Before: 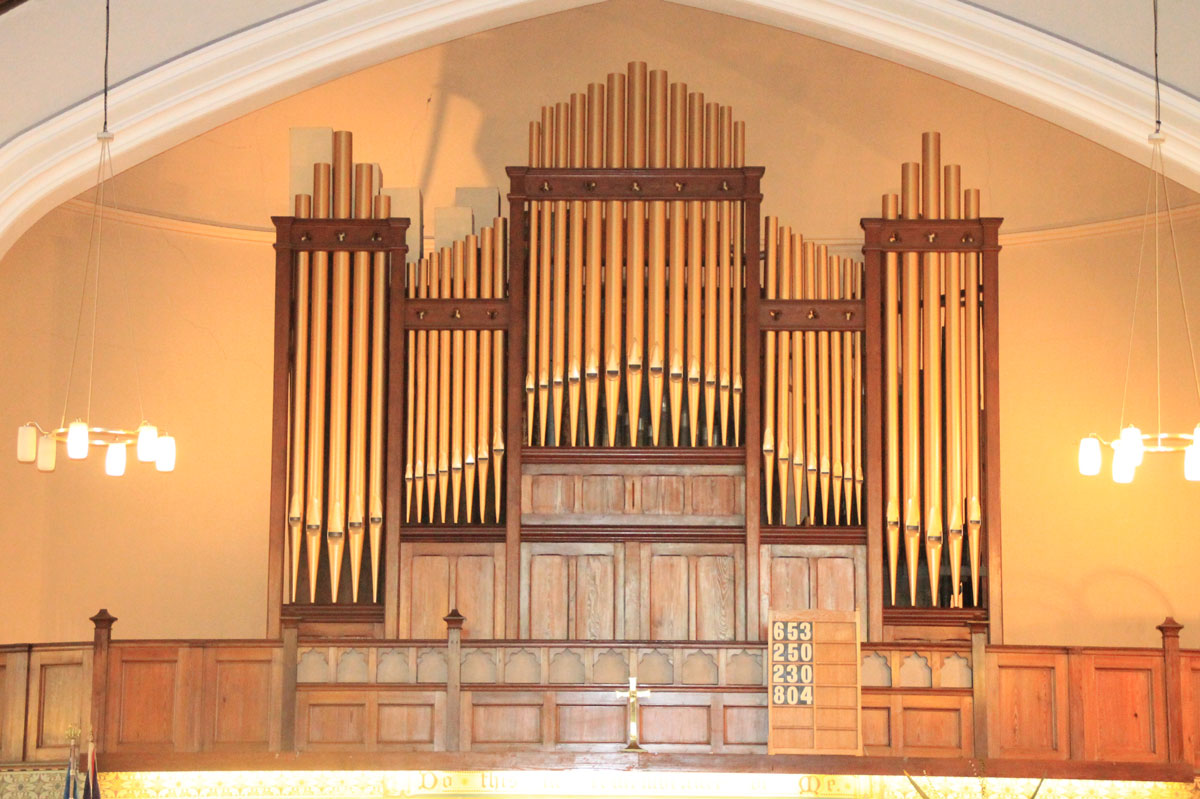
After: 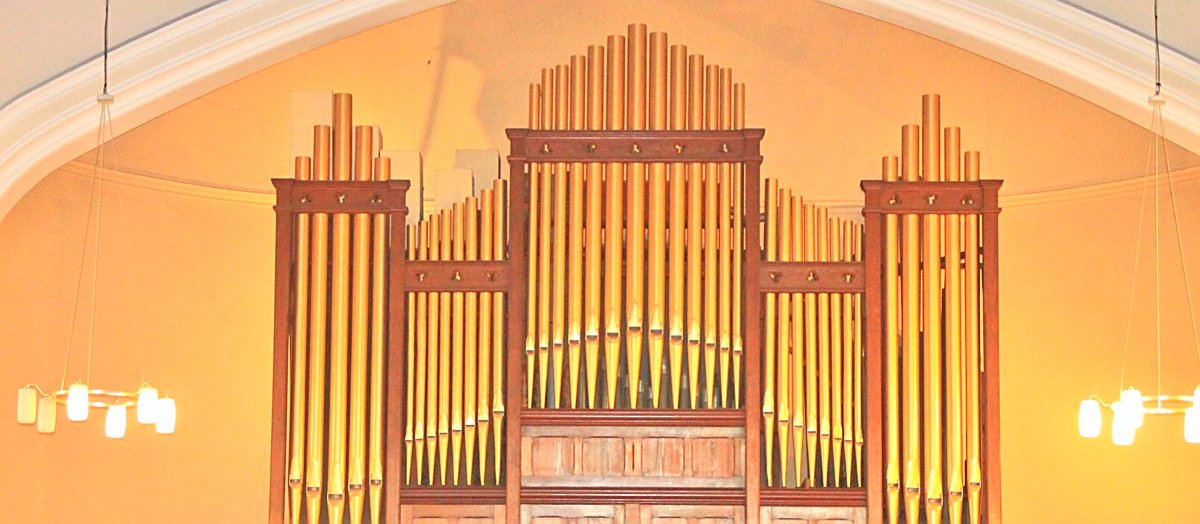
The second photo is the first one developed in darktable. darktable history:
base curve: curves: ch0 [(0, 0) (0.472, 0.455) (1, 1)], preserve colors none
crop and rotate: top 4.789%, bottom 29.536%
sharpen: on, module defaults
contrast brightness saturation: brightness 0.086, saturation 0.19
tone equalizer: -8 EV 1.99 EV, -7 EV 1.97 EV, -6 EV 1.97 EV, -5 EV 1.99 EV, -4 EV 1.98 EV, -3 EV 1.48 EV, -2 EV 0.971 EV, -1 EV 0.501 EV
exposure: compensate highlight preservation false
